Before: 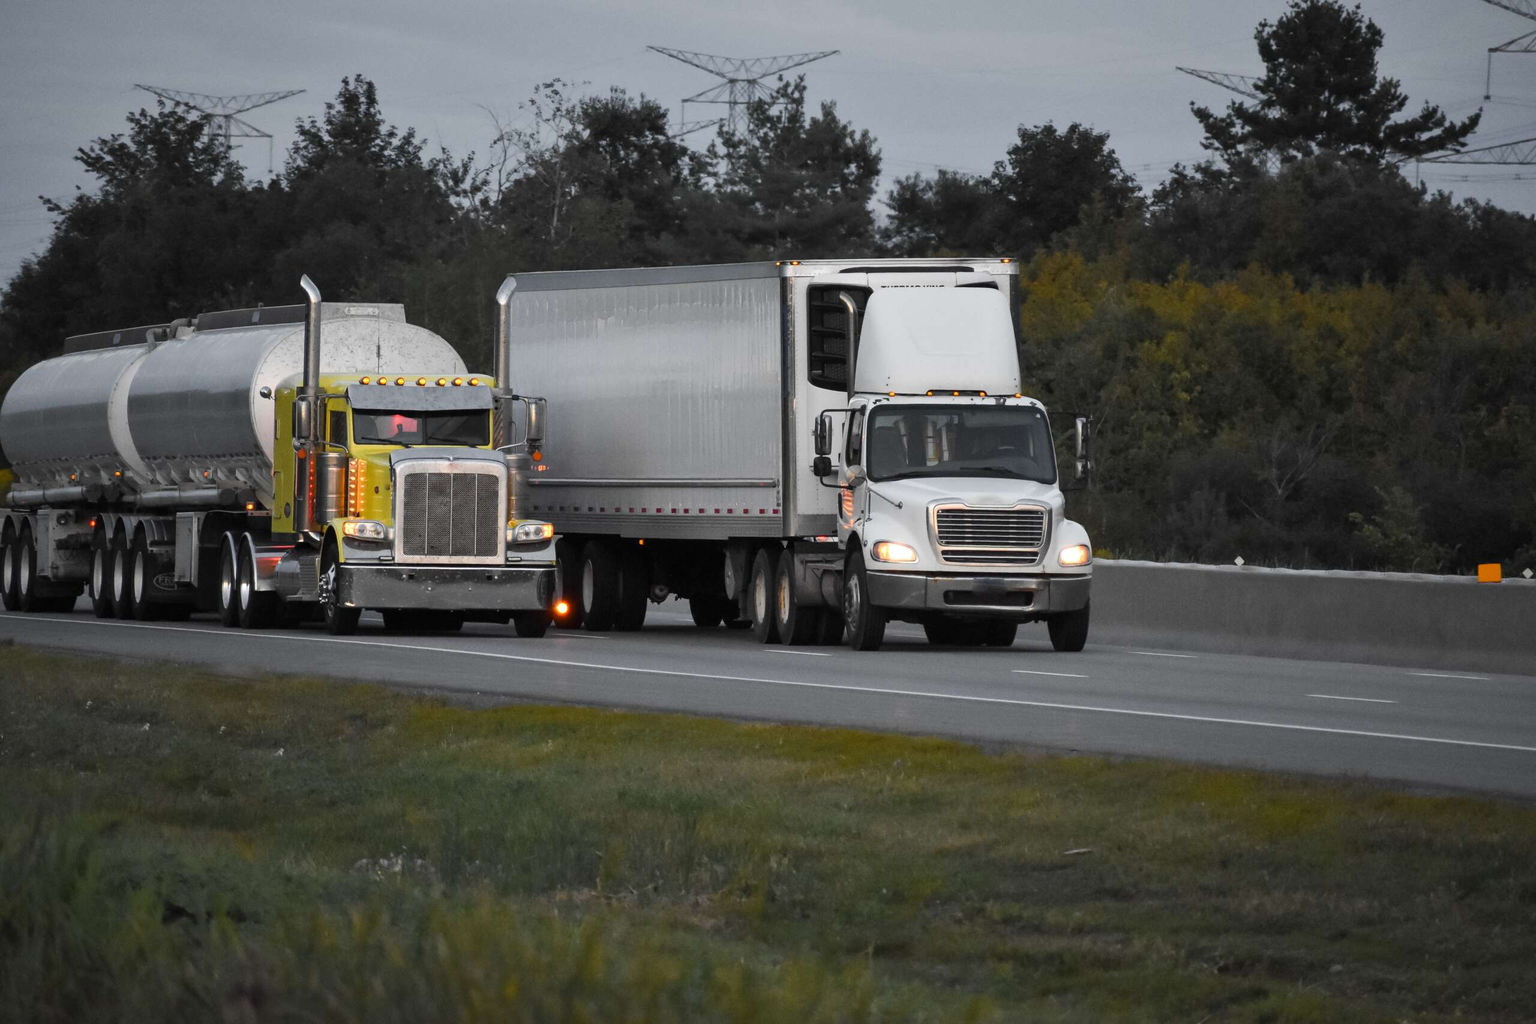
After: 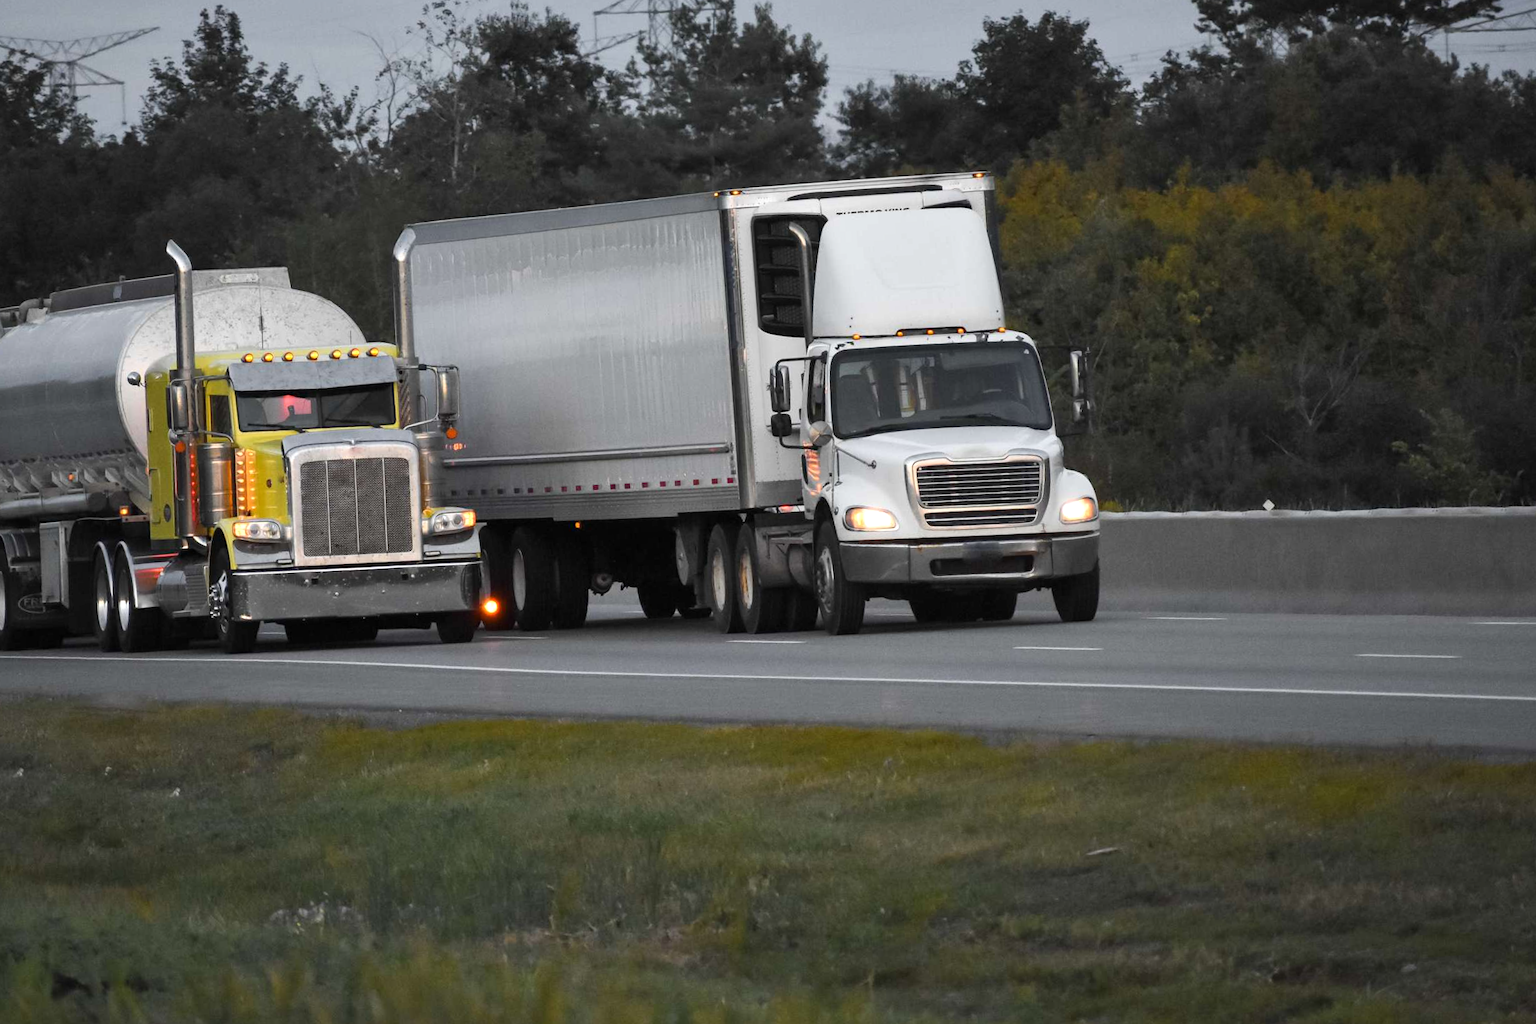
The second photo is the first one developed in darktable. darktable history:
crop and rotate: angle 3.46°, left 5.74%, top 5.715%
exposure: exposure 0.211 EV, compensate exposure bias true, compensate highlight preservation false
